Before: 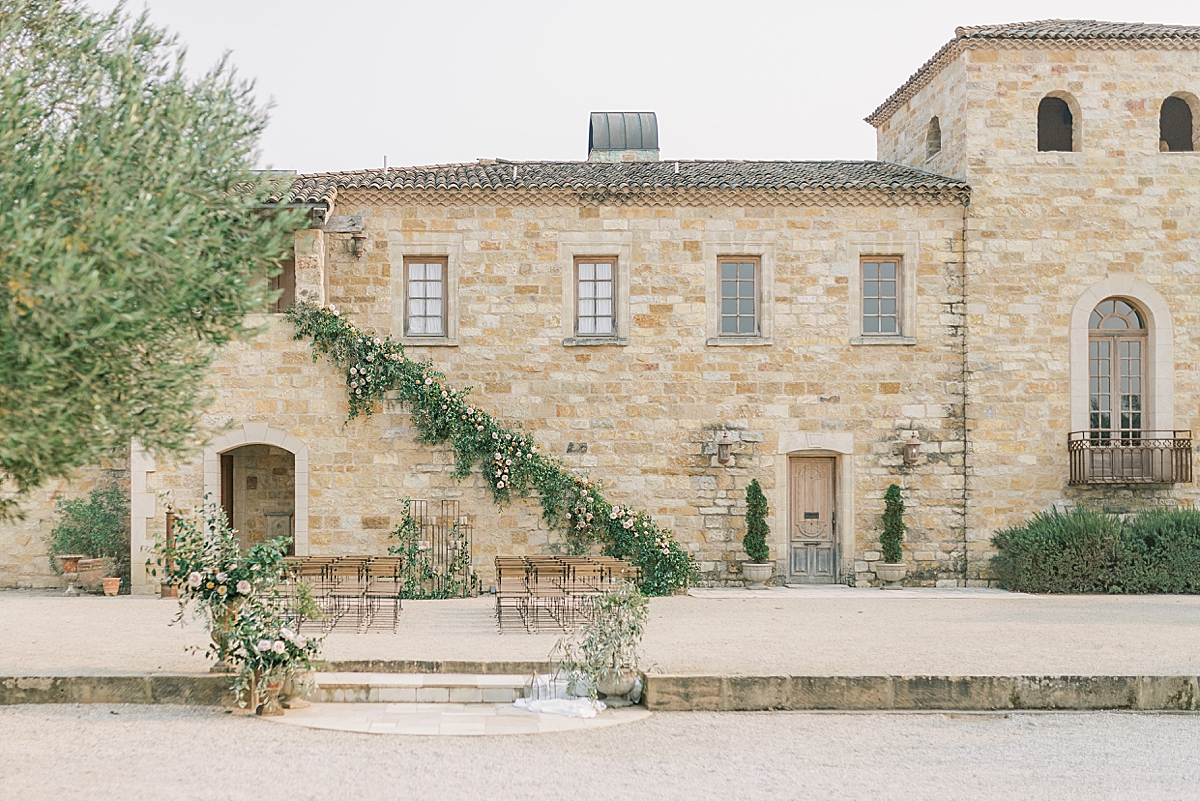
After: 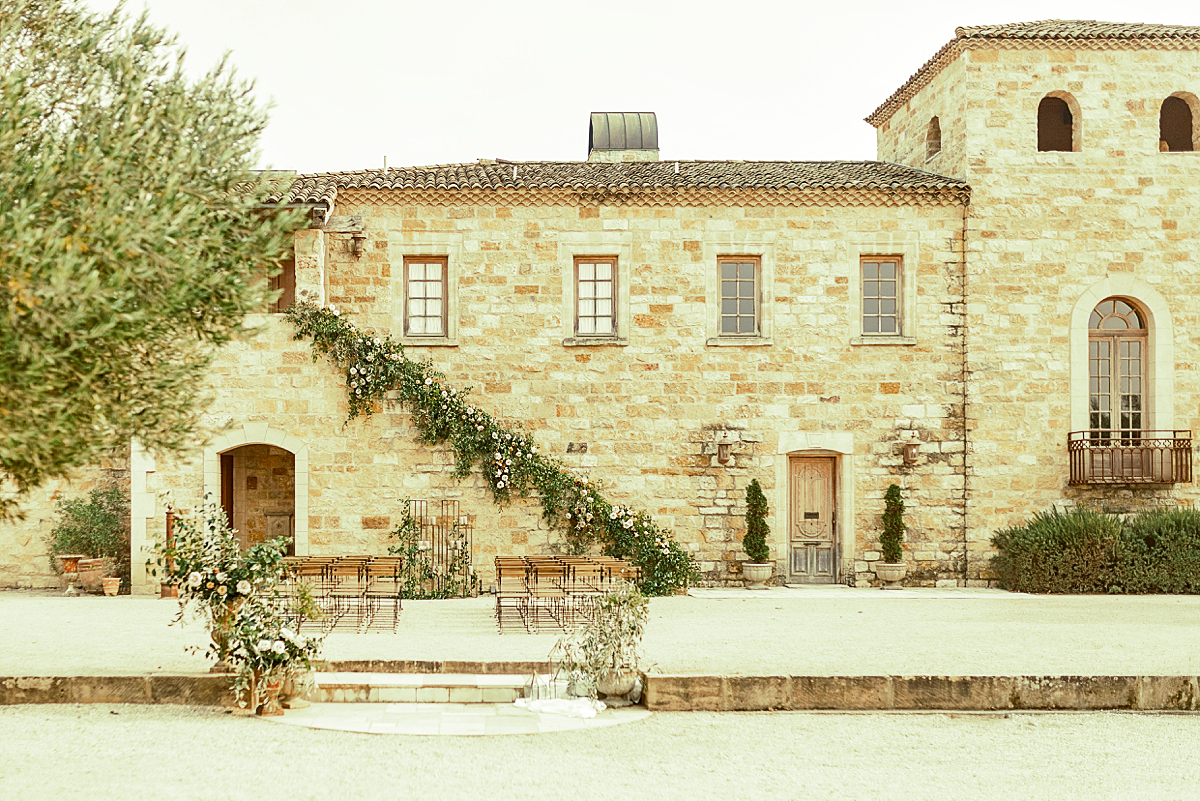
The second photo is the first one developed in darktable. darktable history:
color balance rgb: shadows lift › chroma 4.41%, shadows lift › hue 27°, power › chroma 2.5%, power › hue 70°, highlights gain › chroma 1%, highlights gain › hue 27°, saturation formula JzAzBz (2021)
split-toning: shadows › hue 290.82°, shadows › saturation 0.34, highlights › saturation 0.38, balance 0, compress 50%
local contrast: mode bilateral grid, contrast 20, coarseness 50, detail 120%, midtone range 0.2
contrast brightness saturation: contrast 0.18, saturation 0.3
color correction: highlights a* -0.137, highlights b* -5.91, shadows a* -0.137, shadows b* -0.137
levels: levels [0, 0.492, 0.984]
